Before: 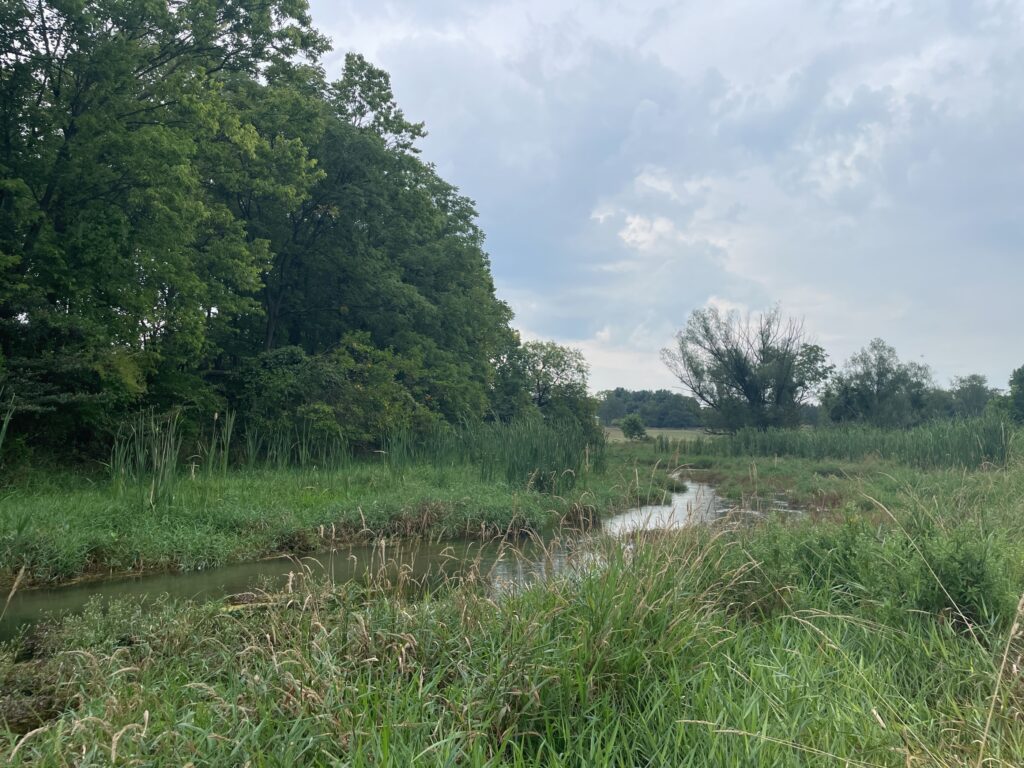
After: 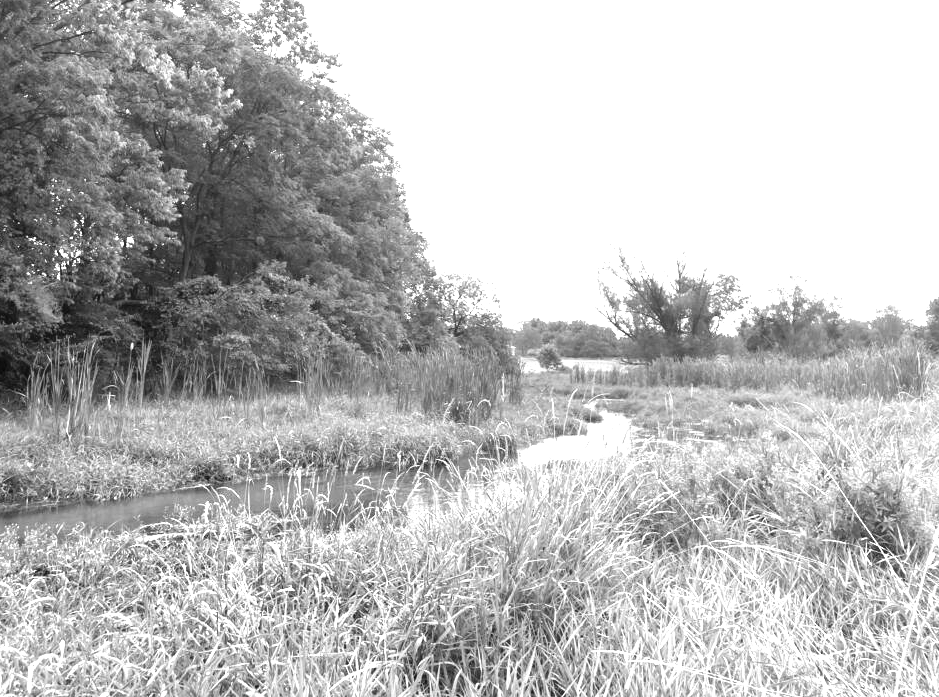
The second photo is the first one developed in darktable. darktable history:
monochrome: on, module defaults
crop and rotate: left 8.262%, top 9.226%
levels: levels [0, 0.281, 0.562]
